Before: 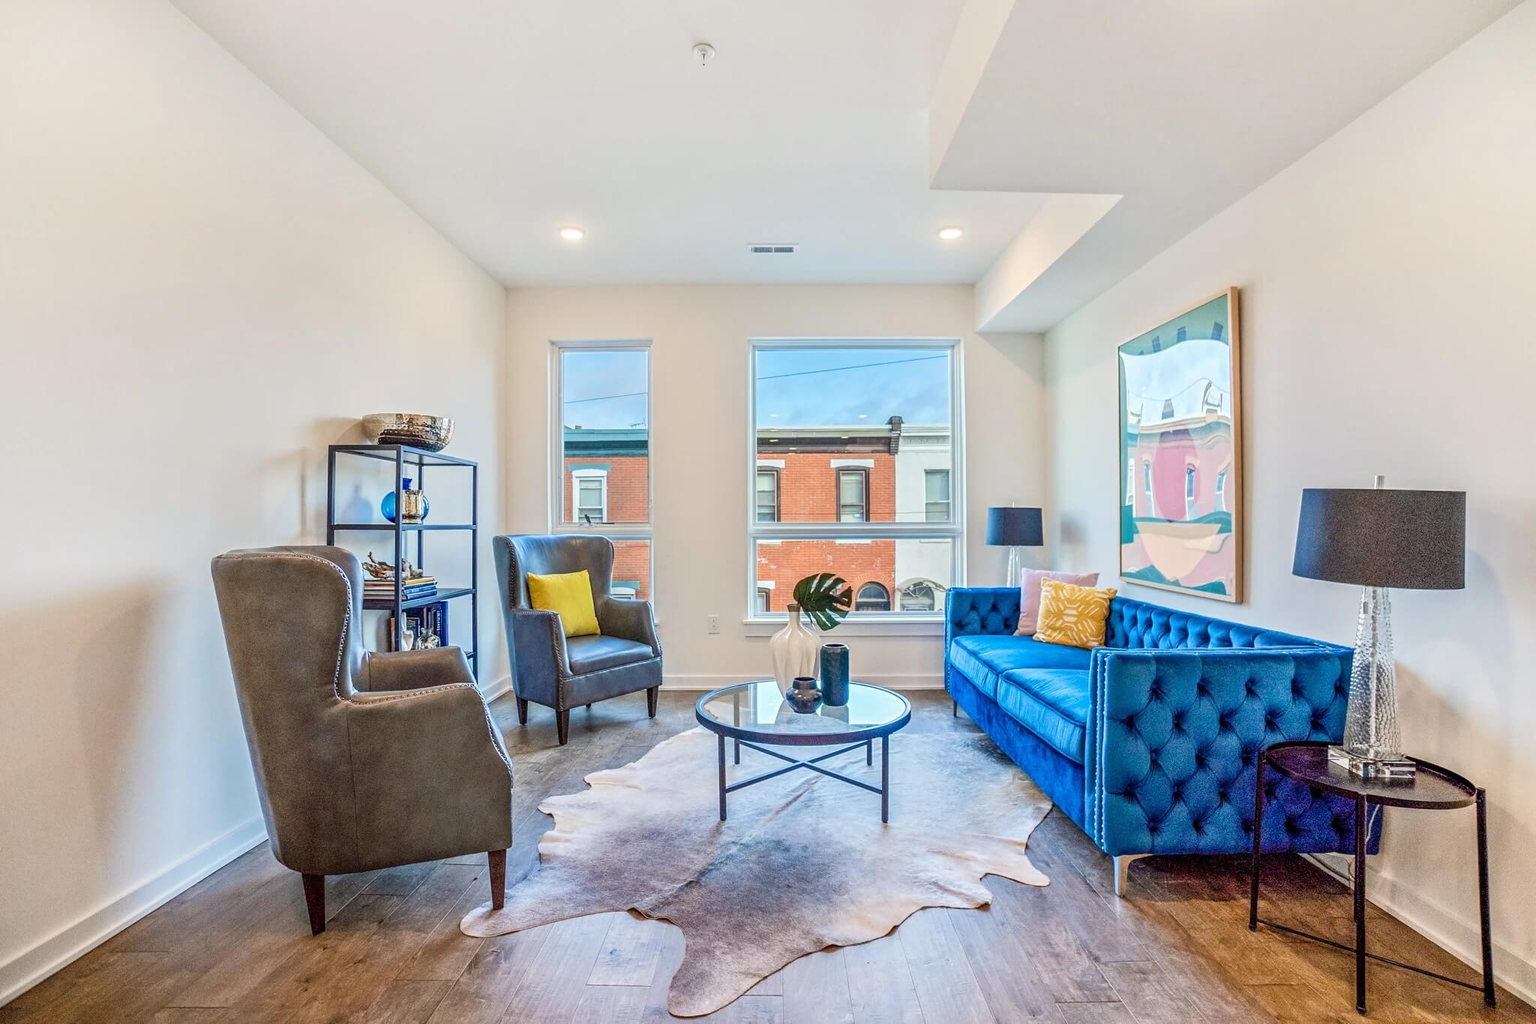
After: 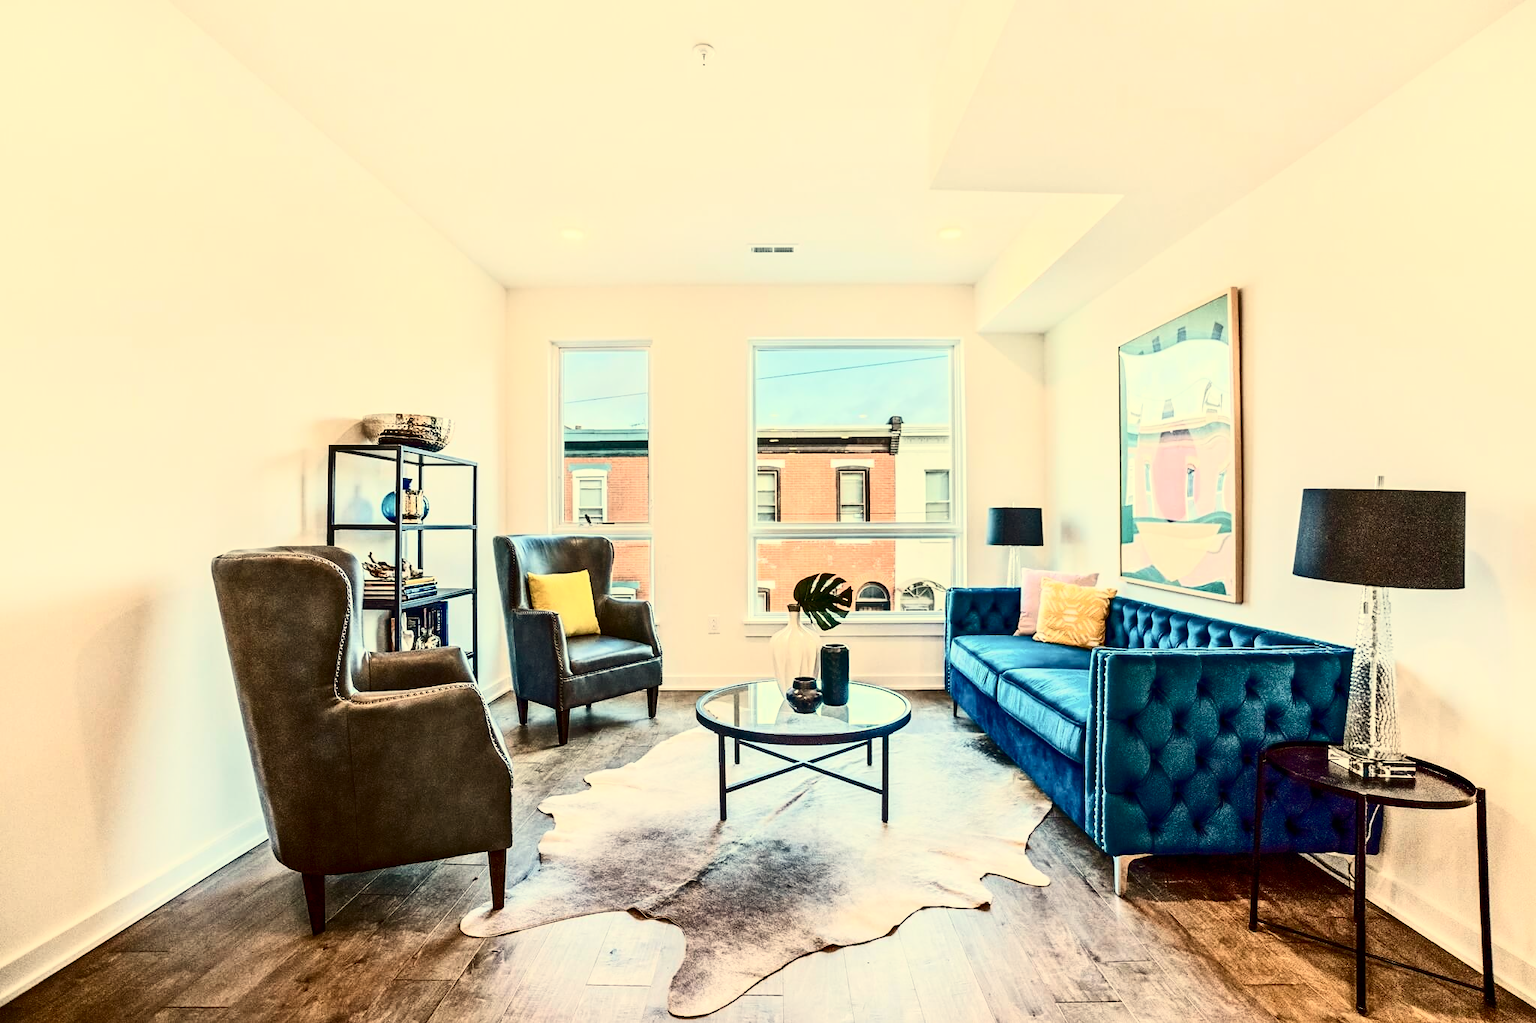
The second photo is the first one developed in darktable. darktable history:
contrast brightness saturation: contrast 0.5, saturation -0.1
white balance: red 1.08, blue 0.791
